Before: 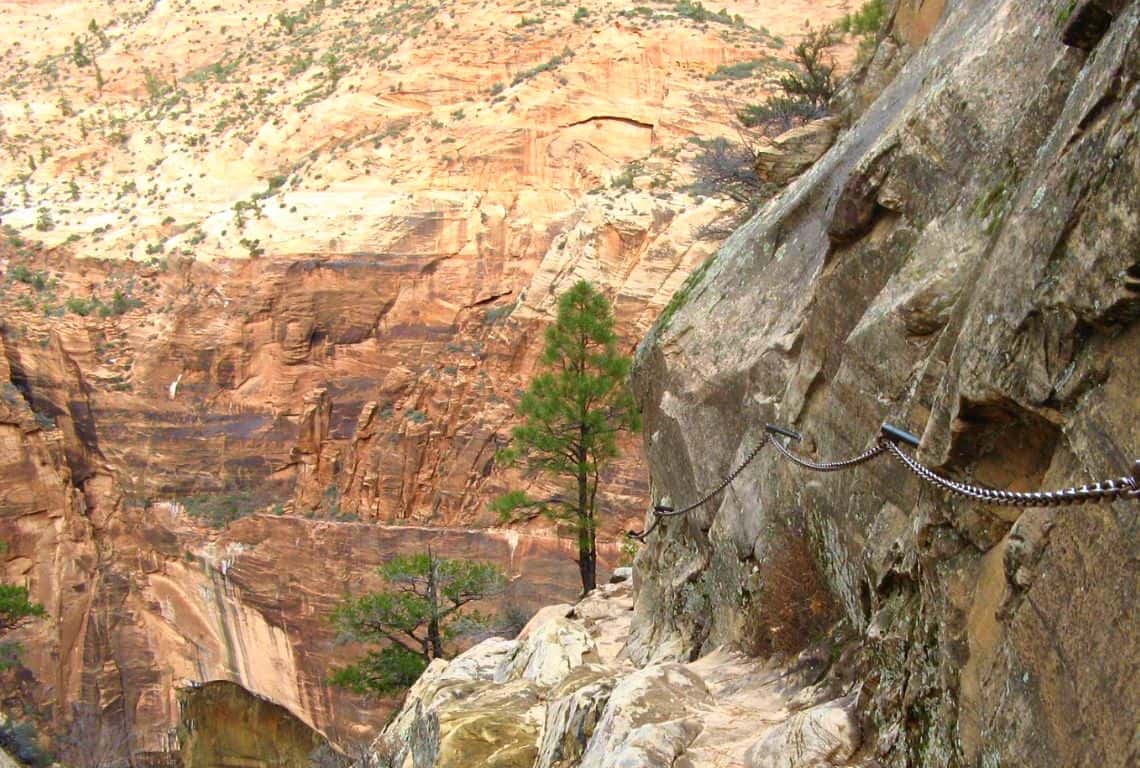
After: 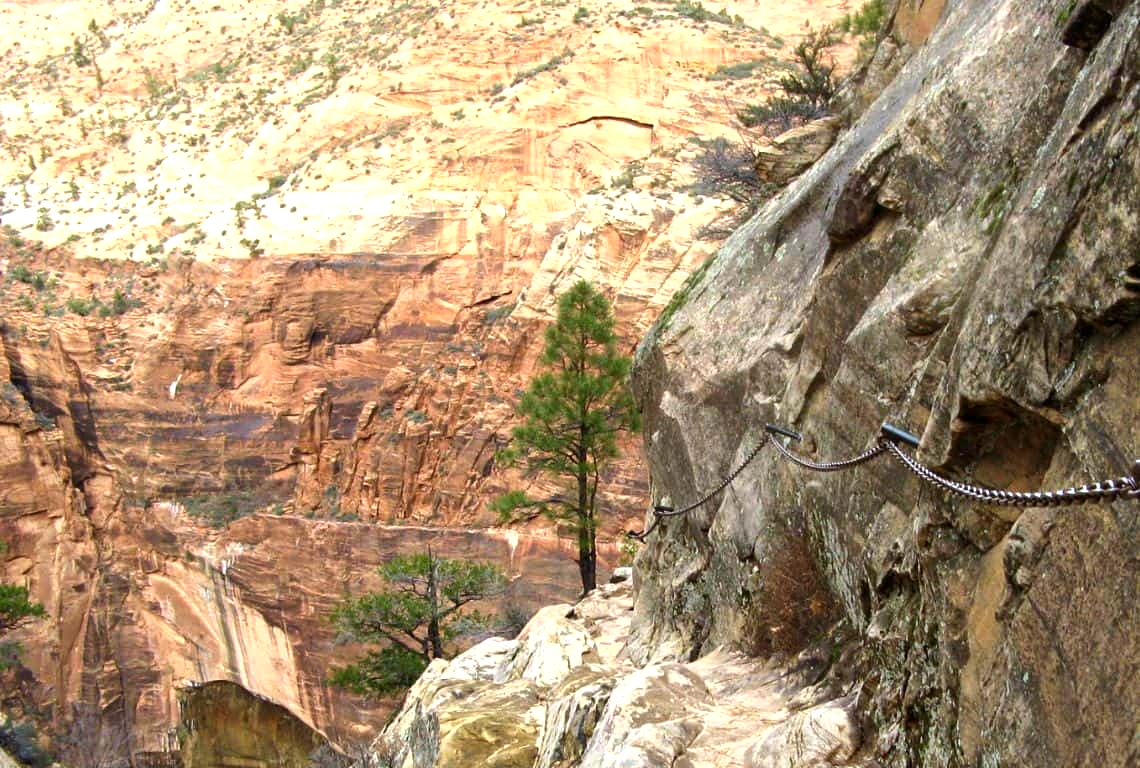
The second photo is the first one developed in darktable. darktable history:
tone equalizer: -8 EV -0.417 EV, -7 EV -0.389 EV, -6 EV -0.333 EV, -5 EV -0.222 EV, -3 EV 0.222 EV, -2 EV 0.333 EV, -1 EV 0.389 EV, +0 EV 0.417 EV, edges refinement/feathering 500, mask exposure compensation -1.57 EV, preserve details no
local contrast: highlights 100%, shadows 100%, detail 120%, midtone range 0.2
